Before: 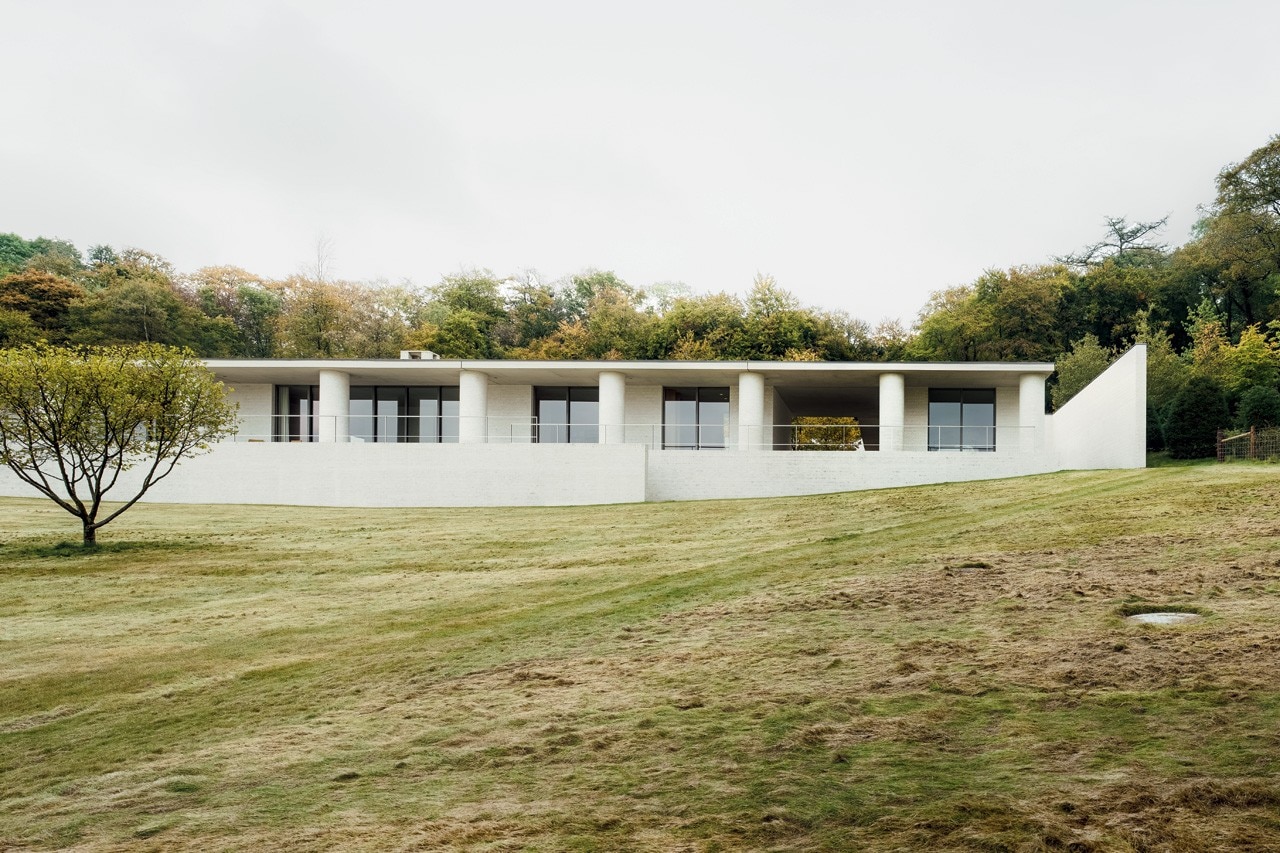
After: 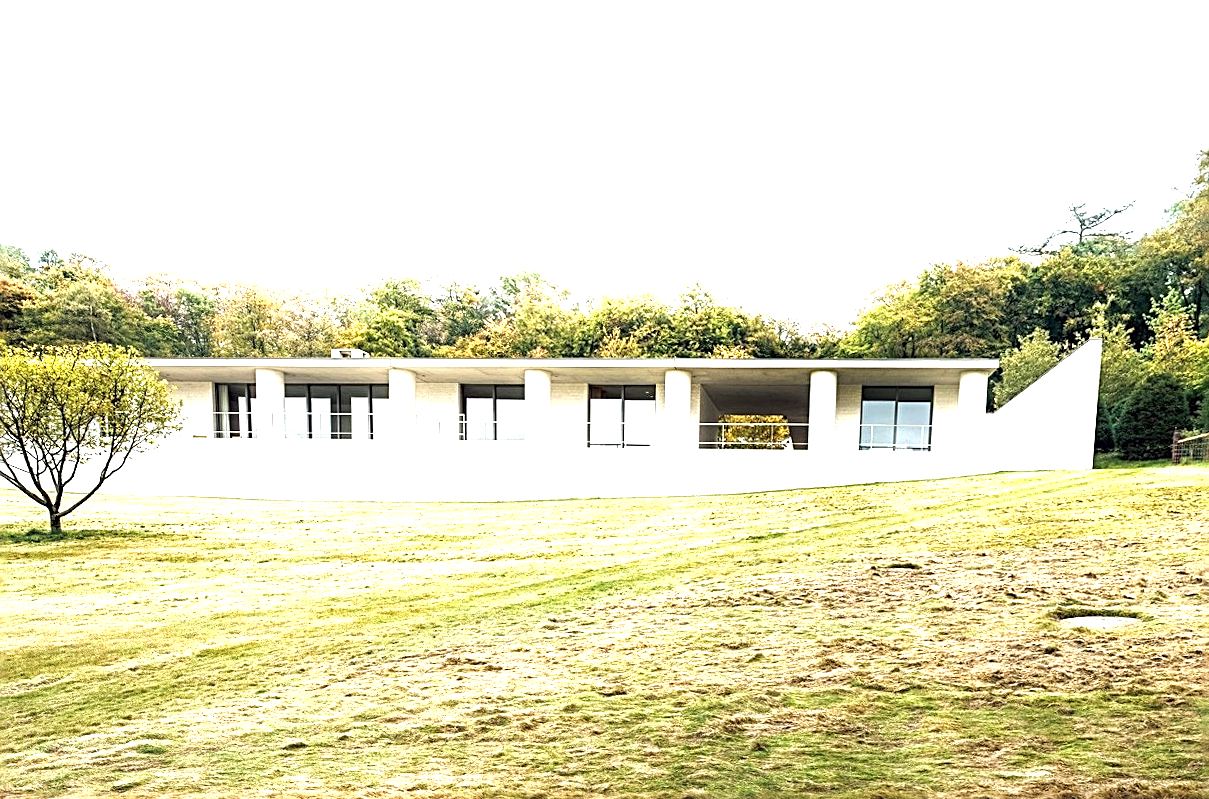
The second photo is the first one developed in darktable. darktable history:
exposure: black level correction 0, exposure 1.741 EV, compensate exposure bias true, compensate highlight preservation false
local contrast: highlights 61%, shadows 106%, detail 107%, midtone range 0.529
sharpen: radius 2.676, amount 0.669
rotate and perspective: rotation 0.062°, lens shift (vertical) 0.115, lens shift (horizontal) -0.133, crop left 0.047, crop right 0.94, crop top 0.061, crop bottom 0.94
